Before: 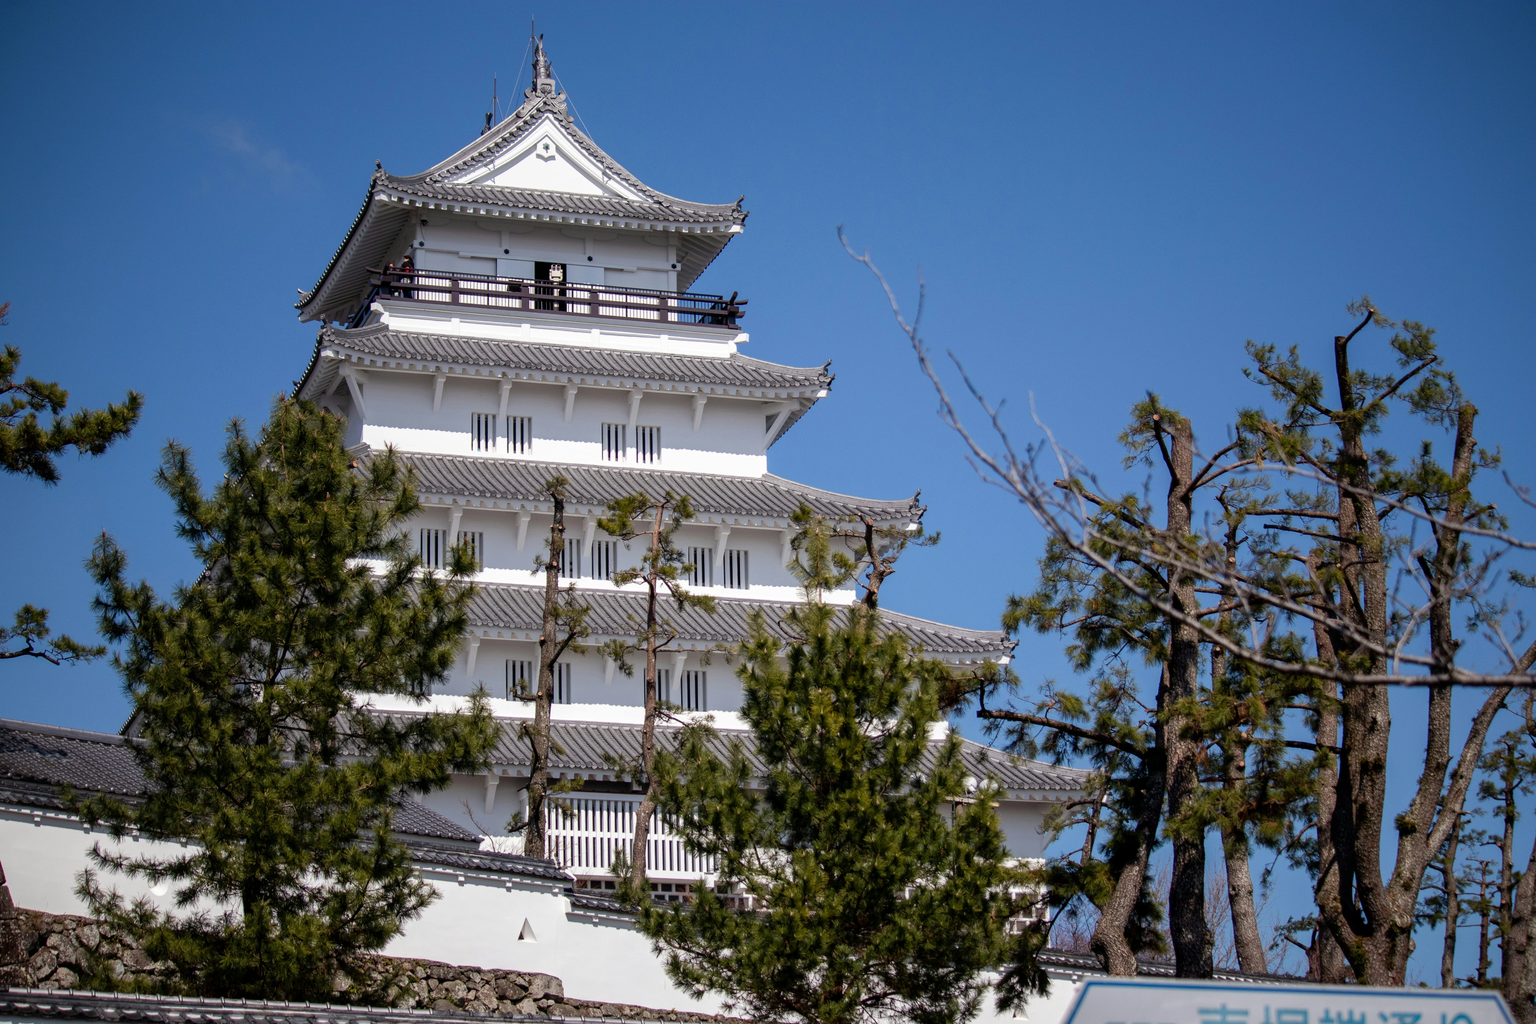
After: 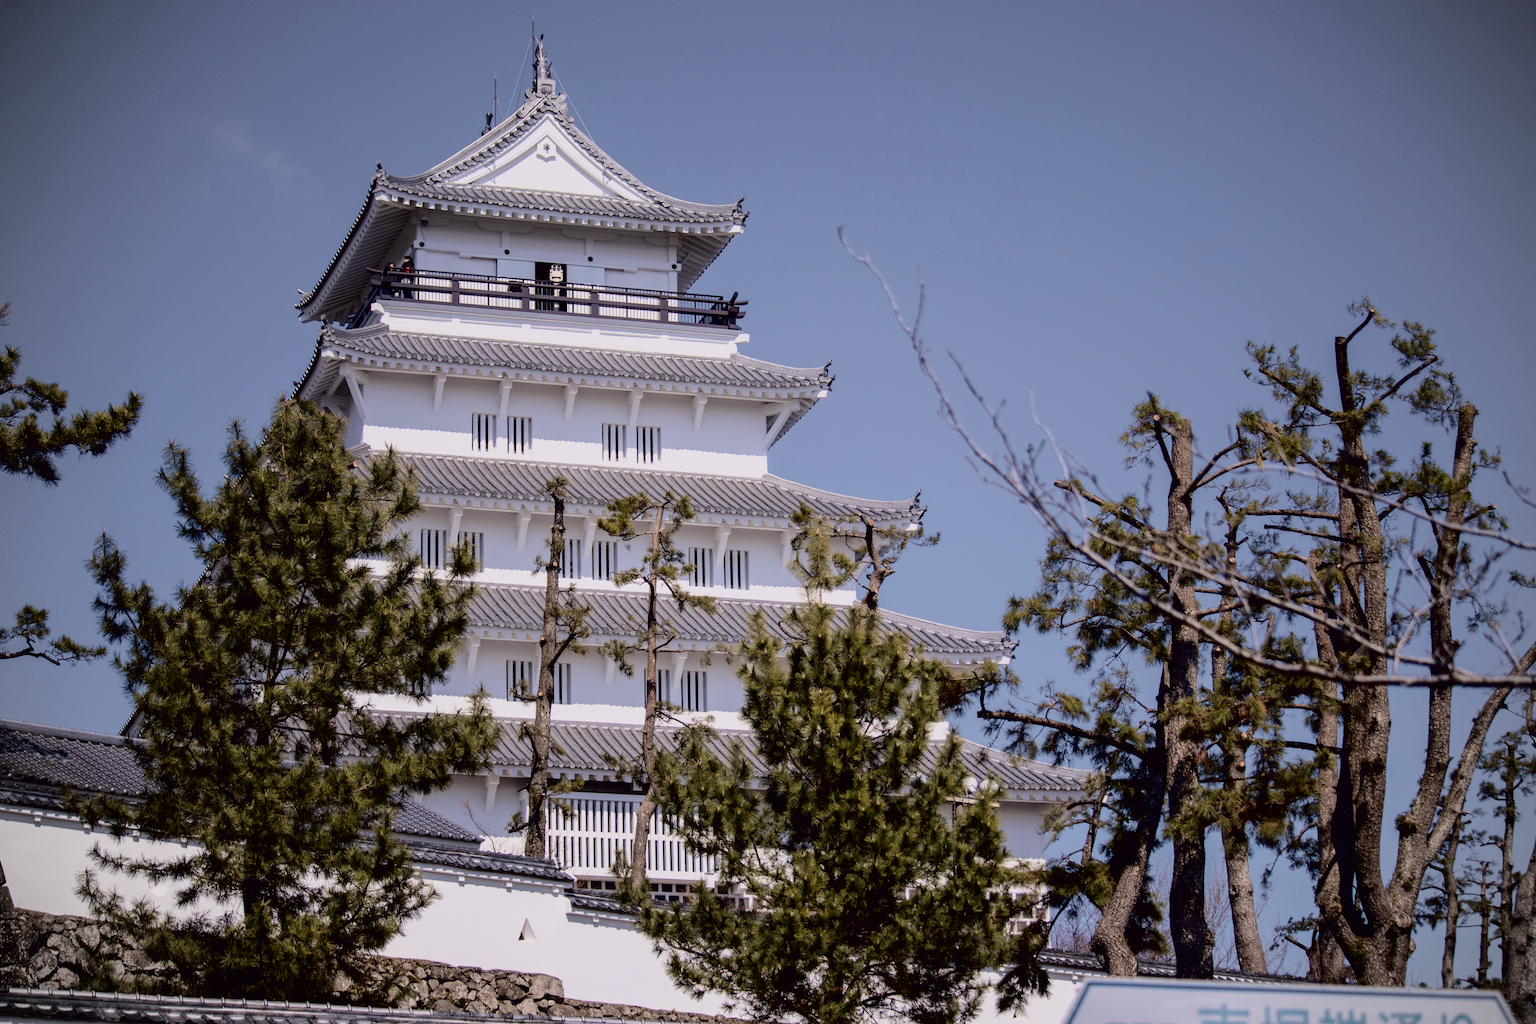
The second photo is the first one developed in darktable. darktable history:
vignetting: brightness -0.211, dithering 8-bit output
contrast brightness saturation: contrast -0.099, saturation -0.098
tone curve: curves: ch0 [(0.003, 0.003) (0.104, 0.026) (0.236, 0.181) (0.401, 0.443) (0.495, 0.55) (0.625, 0.67) (0.819, 0.841) (0.96, 0.899)]; ch1 [(0, 0) (0.161, 0.092) (0.37, 0.302) (0.424, 0.402) (0.45, 0.466) (0.495, 0.51) (0.573, 0.571) (0.638, 0.641) (0.751, 0.741) (1, 1)]; ch2 [(0, 0) (0.352, 0.403) (0.466, 0.443) (0.524, 0.526) (0.56, 0.556) (1, 1)], color space Lab, independent channels, preserve colors none
